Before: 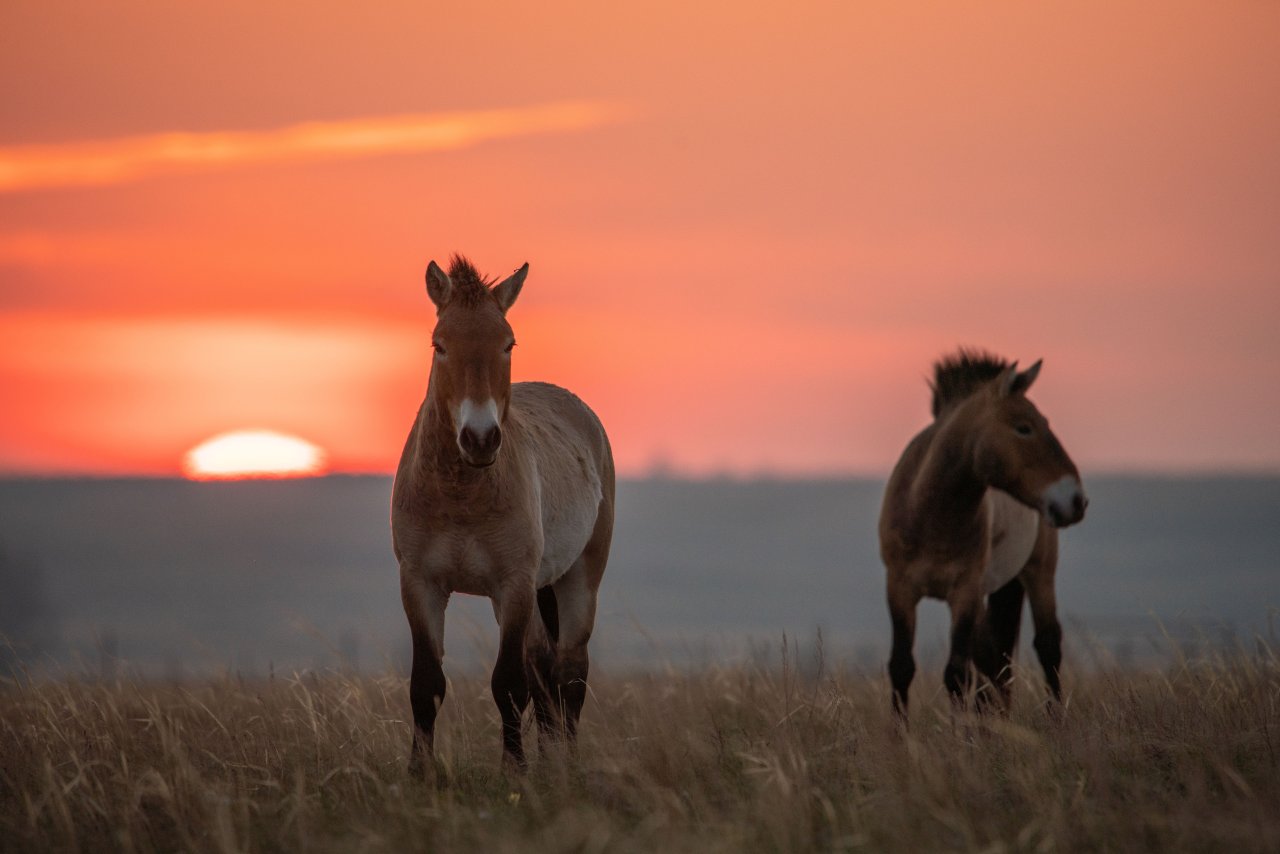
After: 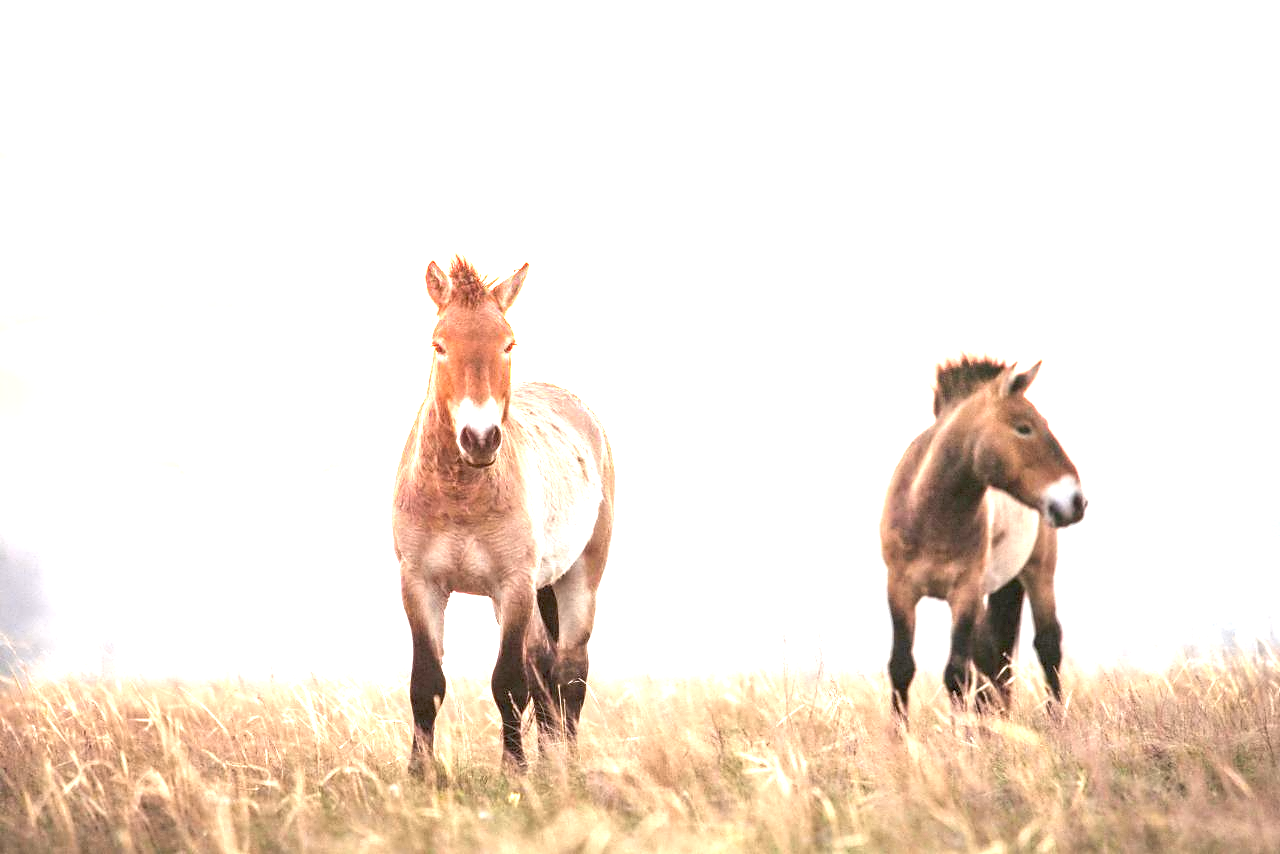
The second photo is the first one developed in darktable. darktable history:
contrast equalizer: y [[0.5, 0.542, 0.583, 0.625, 0.667, 0.708], [0.5 ×6], [0.5 ×6], [0, 0.033, 0.067, 0.1, 0.133, 0.167], [0, 0.05, 0.1, 0.15, 0.2, 0.25]], mix 0.296
exposure: black level correction 0, exposure 4.028 EV, compensate highlight preservation false
